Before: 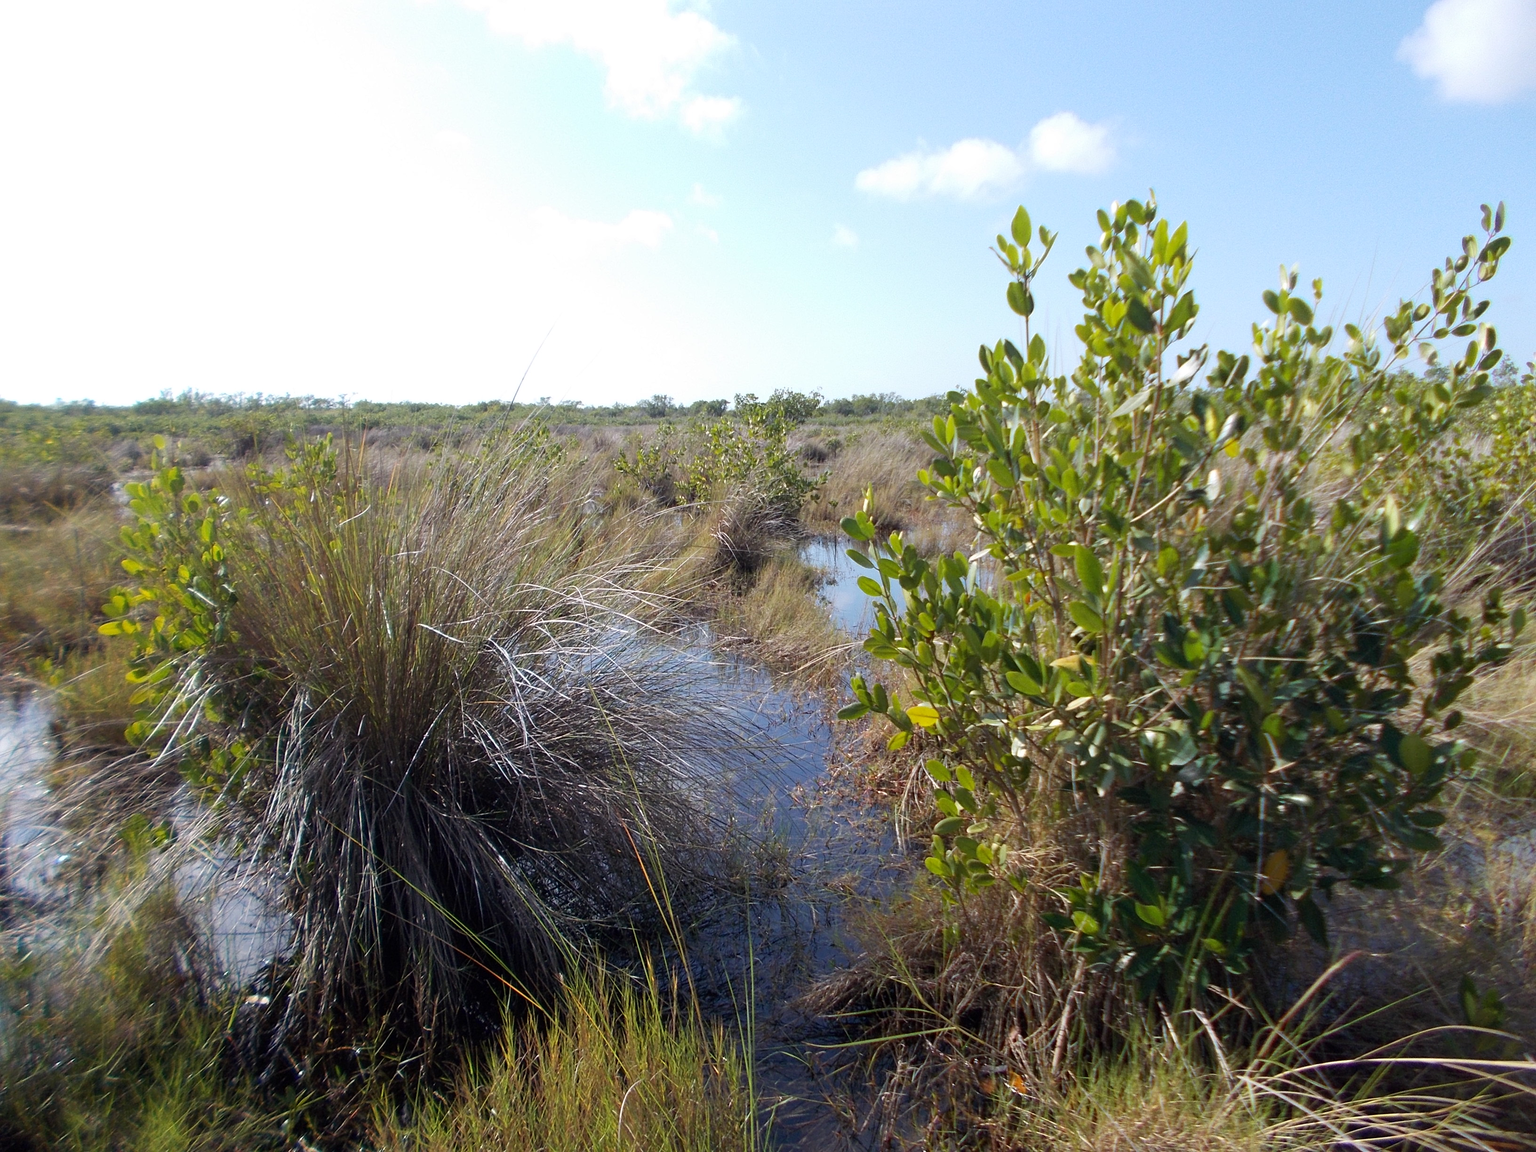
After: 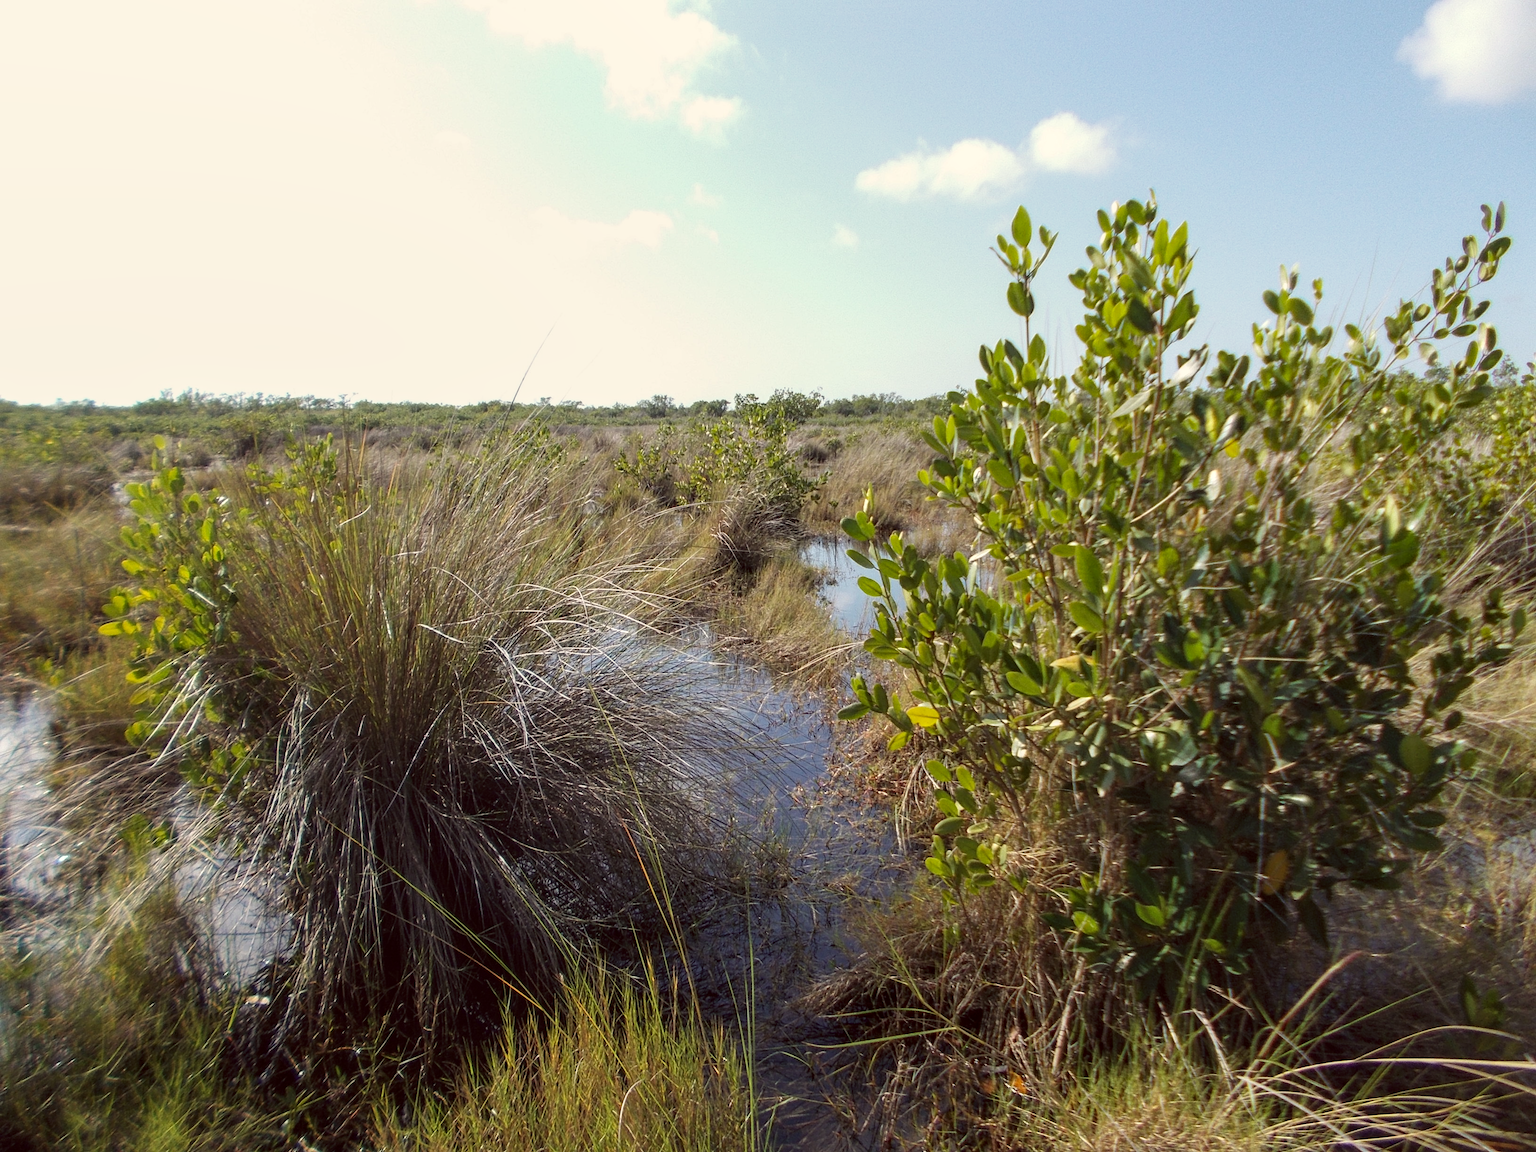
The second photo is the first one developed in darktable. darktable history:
color balance: lift [1.005, 1.002, 0.998, 0.998], gamma [1, 1.021, 1.02, 0.979], gain [0.923, 1.066, 1.056, 0.934]
local contrast: highlights 25%, detail 130%
